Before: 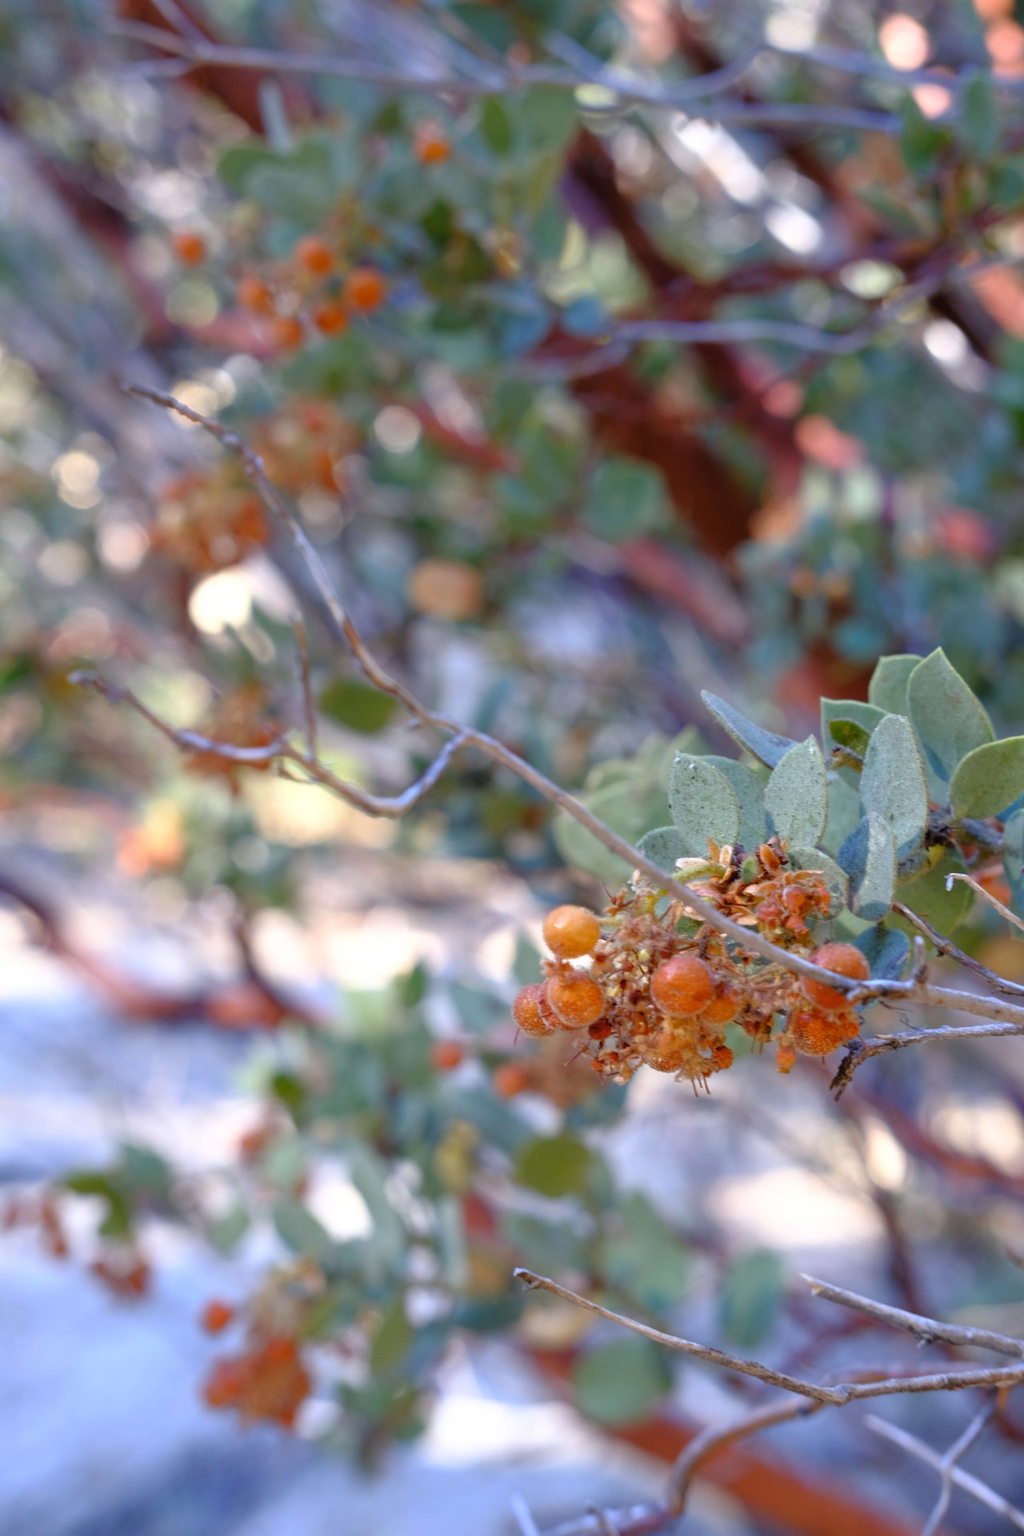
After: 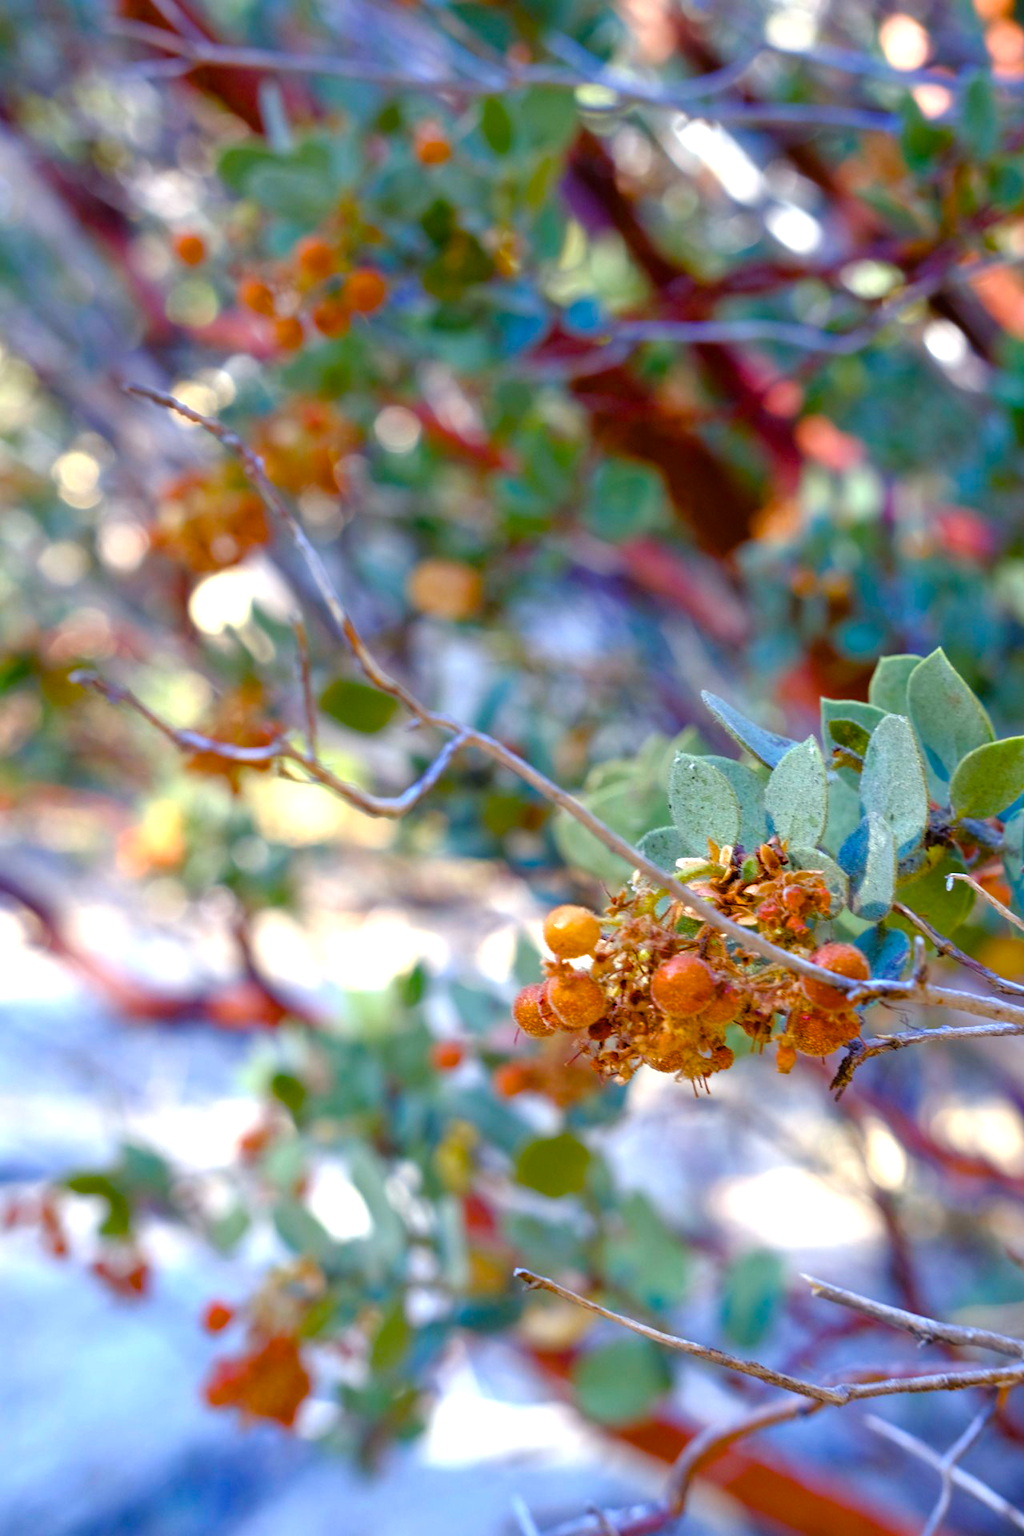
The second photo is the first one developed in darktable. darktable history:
color balance rgb: linear chroma grading › global chroma 15.482%, perceptual saturation grading › global saturation 38.757%, perceptual saturation grading › highlights -25.843%, perceptual saturation grading › mid-tones 35.447%, perceptual saturation grading › shadows 34.535%, perceptual brilliance grading › highlights 9.26%, perceptual brilliance grading › mid-tones 4.623%, contrast 5.065%
color correction: highlights a* -4.67, highlights b* 5.06, saturation 0.961
